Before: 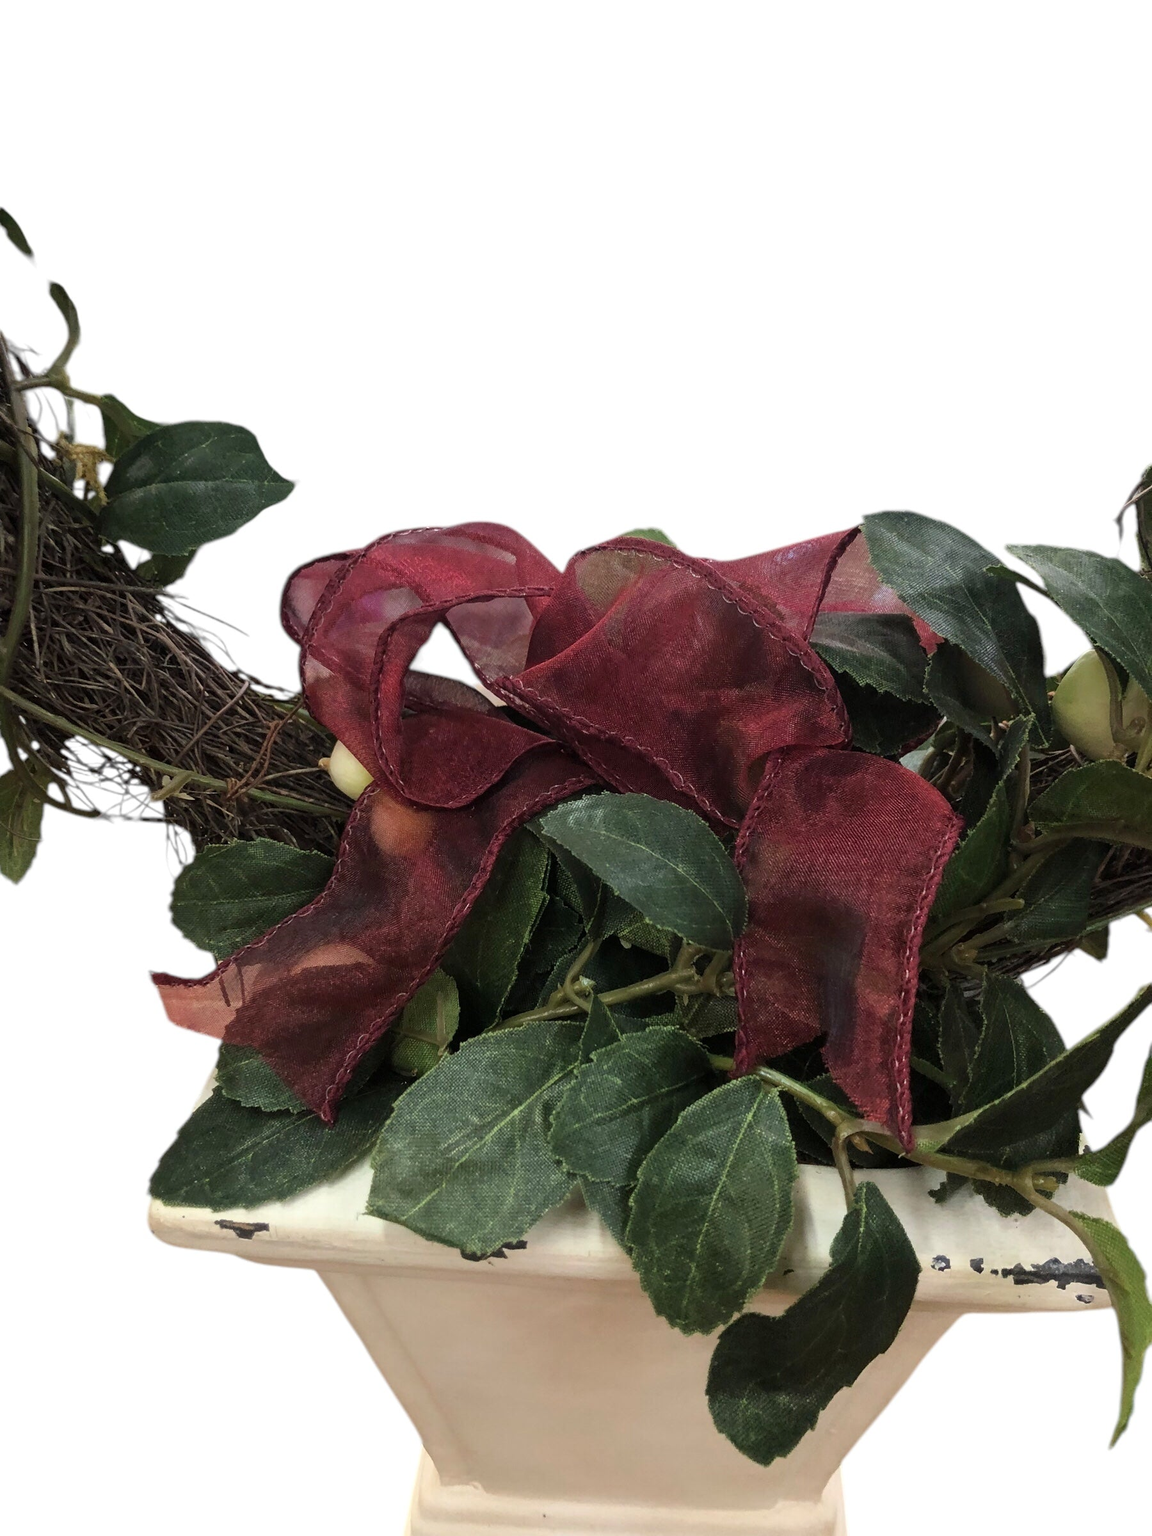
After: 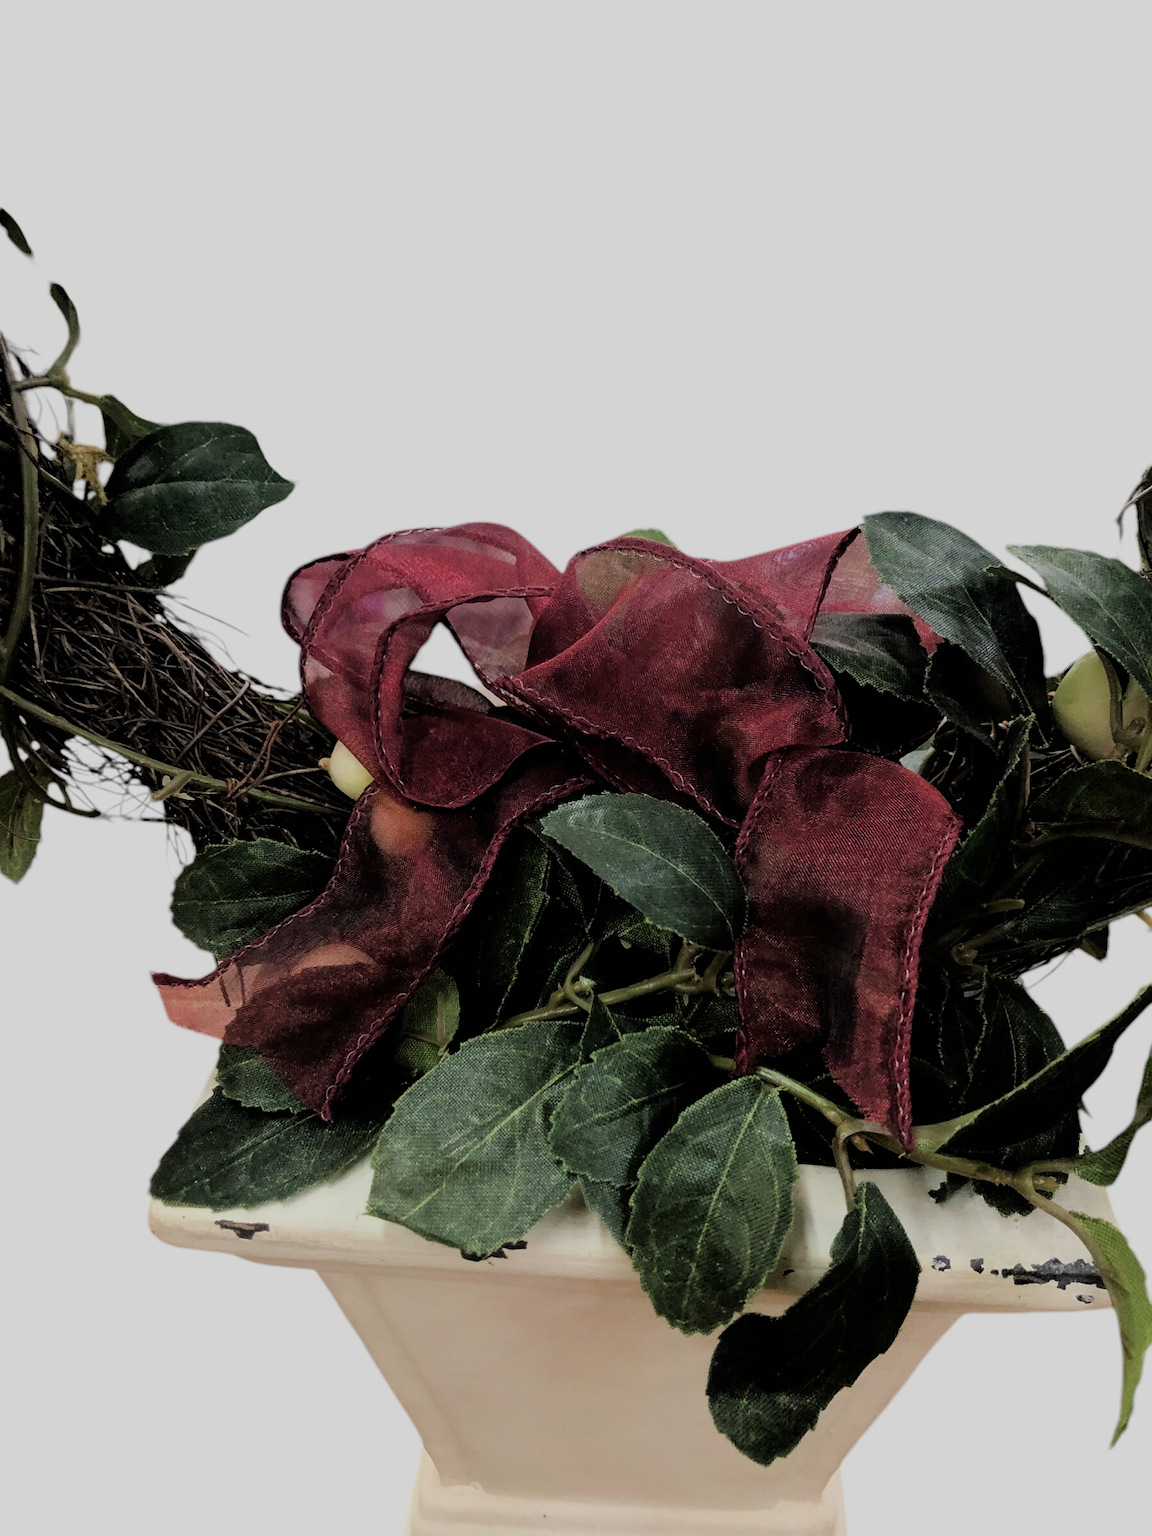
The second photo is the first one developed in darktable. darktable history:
filmic rgb: black relative exposure -4.38 EV, white relative exposure 4.56 EV, hardness 2.37, contrast 1.052
